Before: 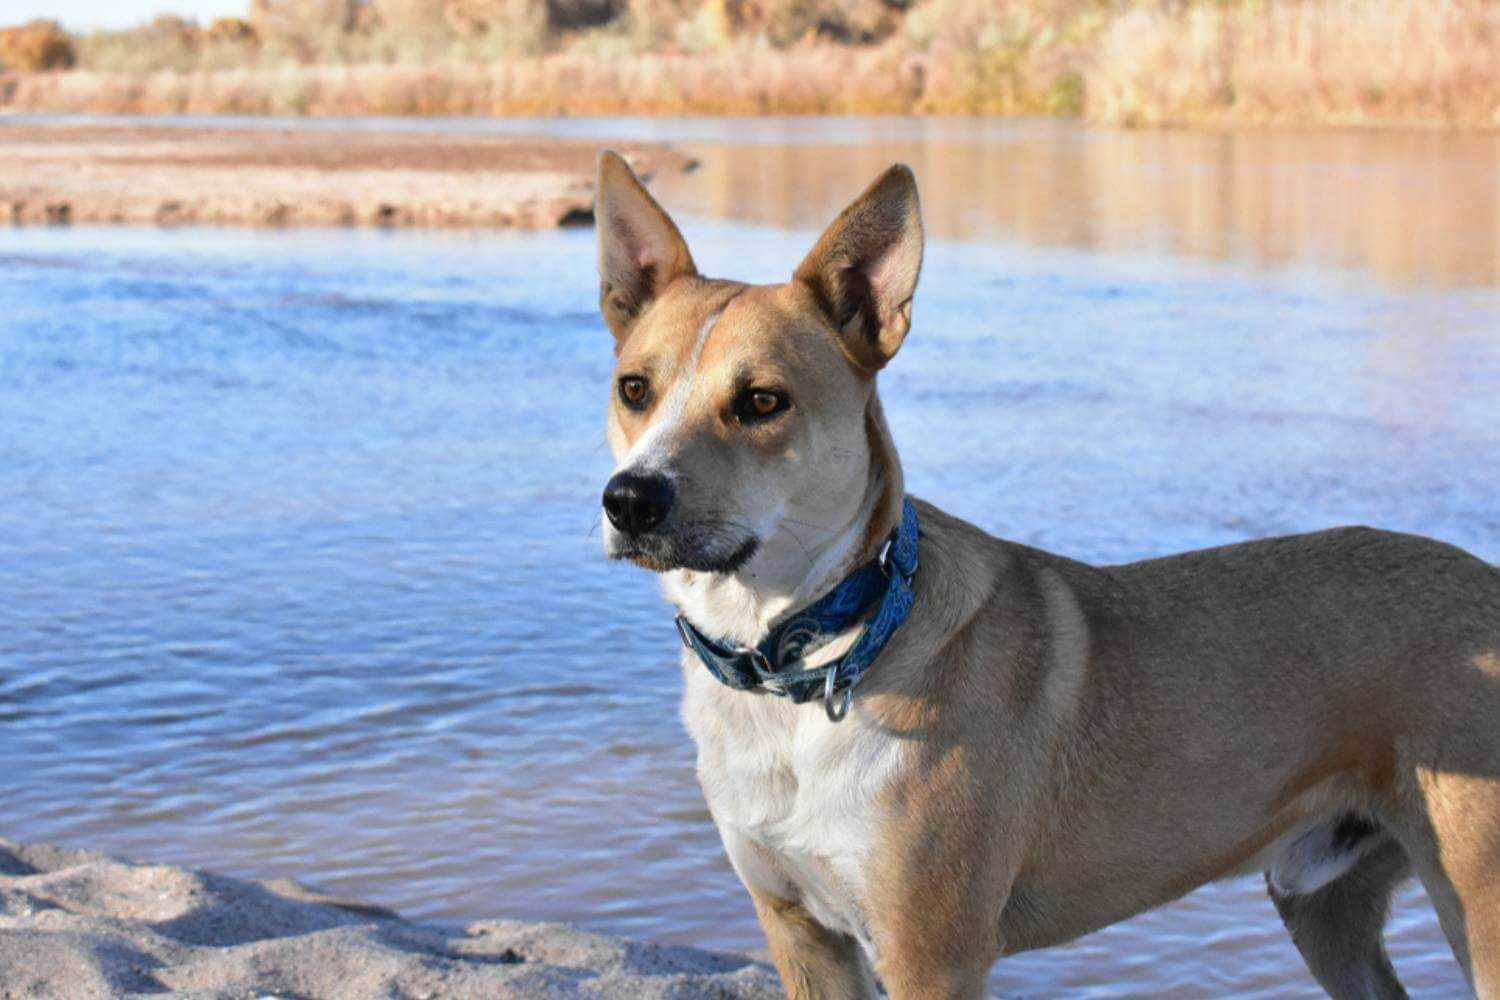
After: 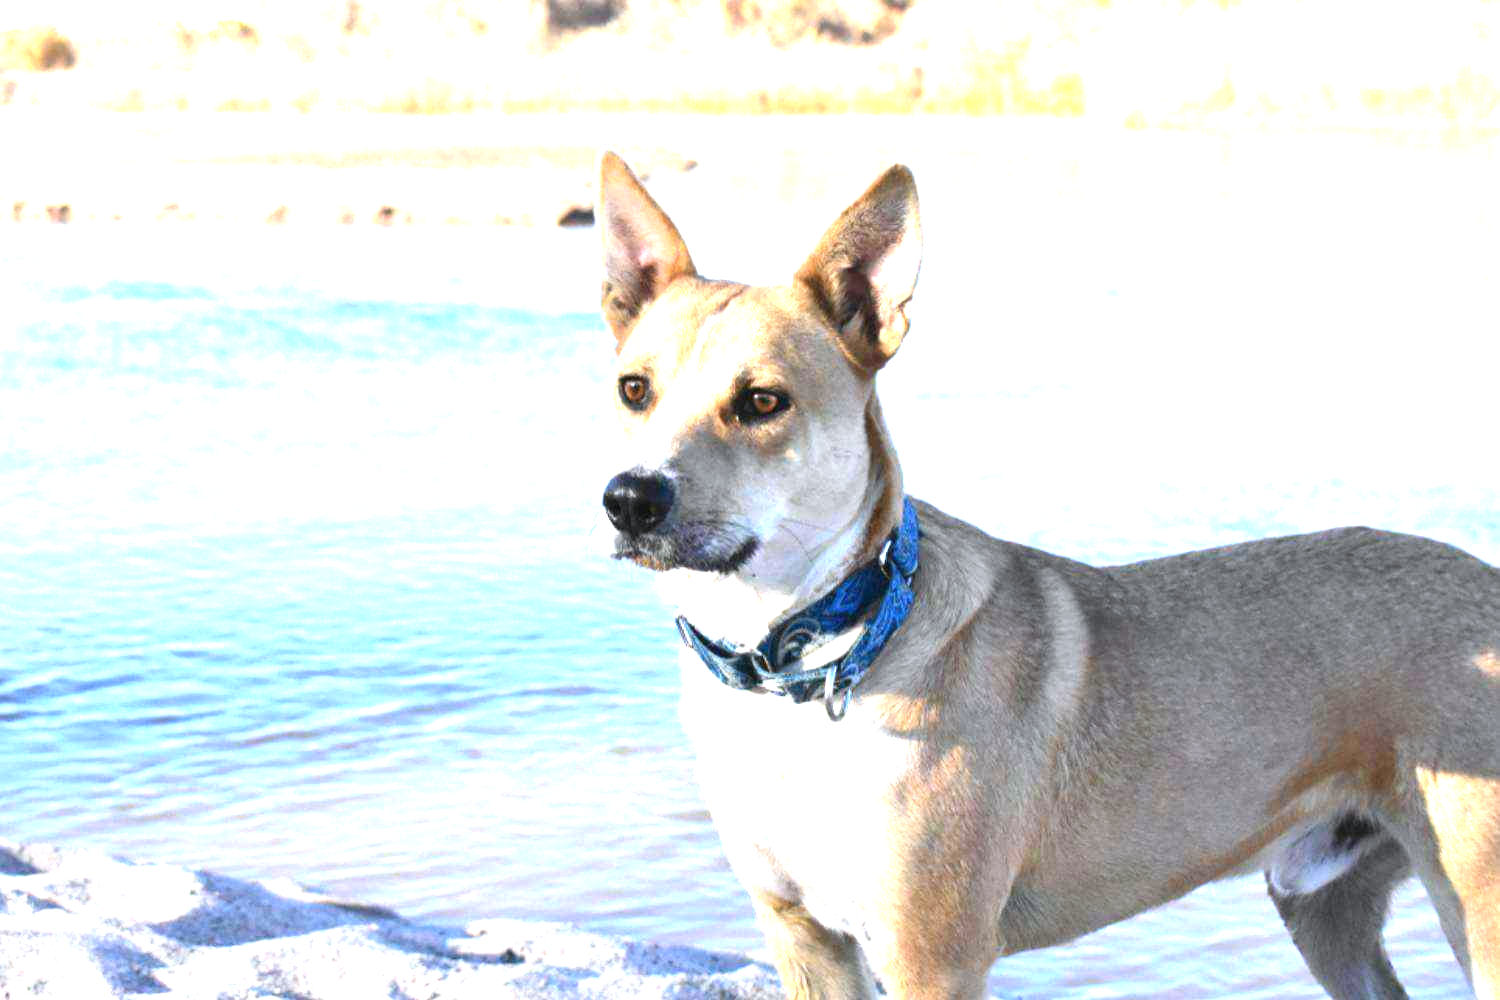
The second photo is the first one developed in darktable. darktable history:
exposure: black level correction 0, exposure 1.741 EV, compensate exposure bias true, compensate highlight preservation false
white balance: red 0.974, blue 1.044
